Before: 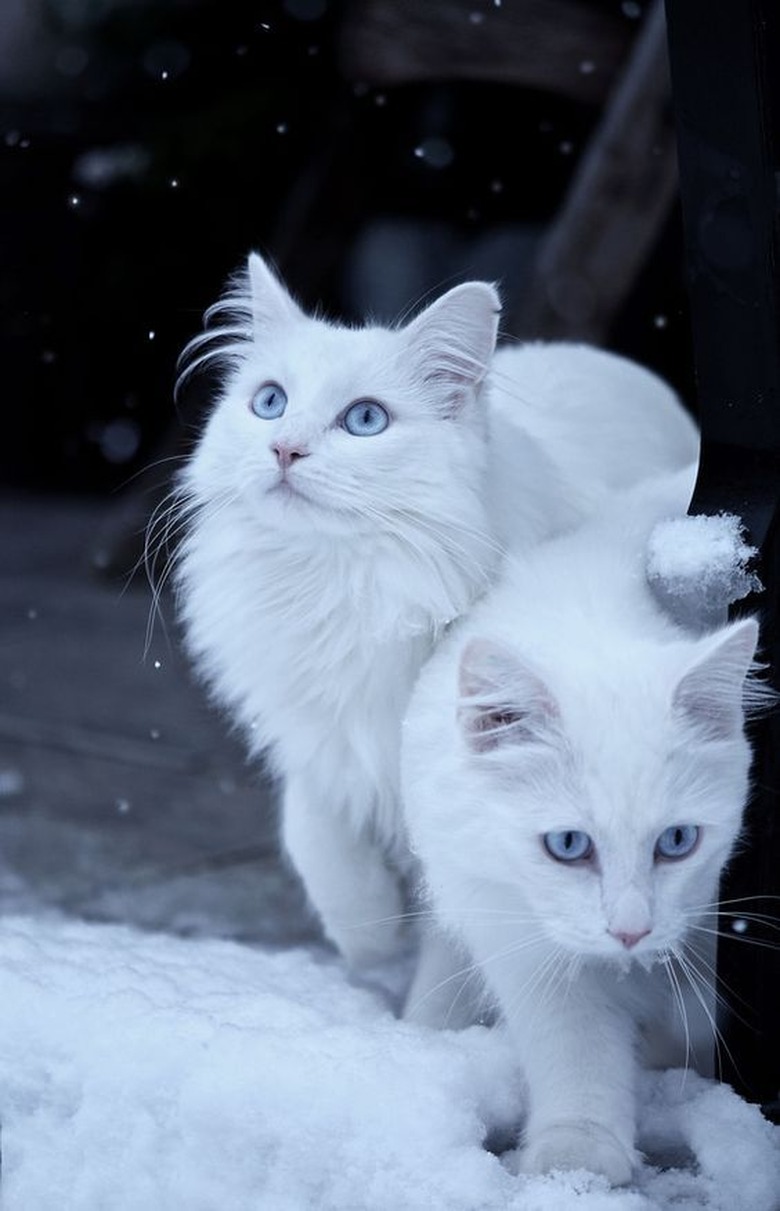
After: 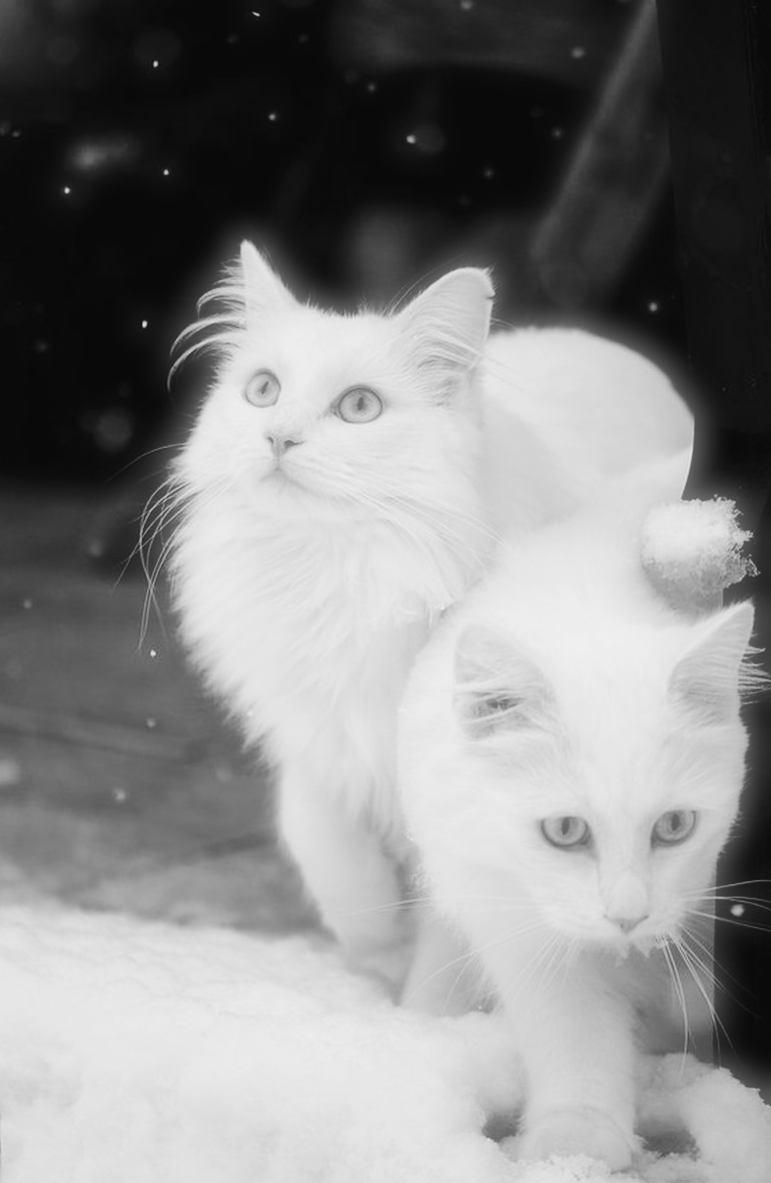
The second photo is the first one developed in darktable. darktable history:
rotate and perspective: rotation -0.45°, automatic cropping original format, crop left 0.008, crop right 0.992, crop top 0.012, crop bottom 0.988
tone curve: curves: ch0 [(0, 0.019) (0.204, 0.162) (0.491, 0.519) (0.748, 0.765) (1, 0.919)]; ch1 [(0, 0) (0.201, 0.113) (0.372, 0.282) (0.443, 0.434) (0.496, 0.504) (0.566, 0.585) (0.761, 0.803) (1, 1)]; ch2 [(0, 0) (0.434, 0.447) (0.483, 0.487) (0.555, 0.563) (0.697, 0.68) (1, 1)], color space Lab, independent channels, preserve colors none
contrast brightness saturation: saturation -0.1
monochrome: a 26.22, b 42.67, size 0.8
crop and rotate: left 0.614%, top 0.179%, bottom 0.309%
exposure: black level correction 0, exposure 1.2 EV, compensate highlight preservation false
soften: size 60.24%, saturation 65.46%, brightness 0.506 EV, mix 25.7%
